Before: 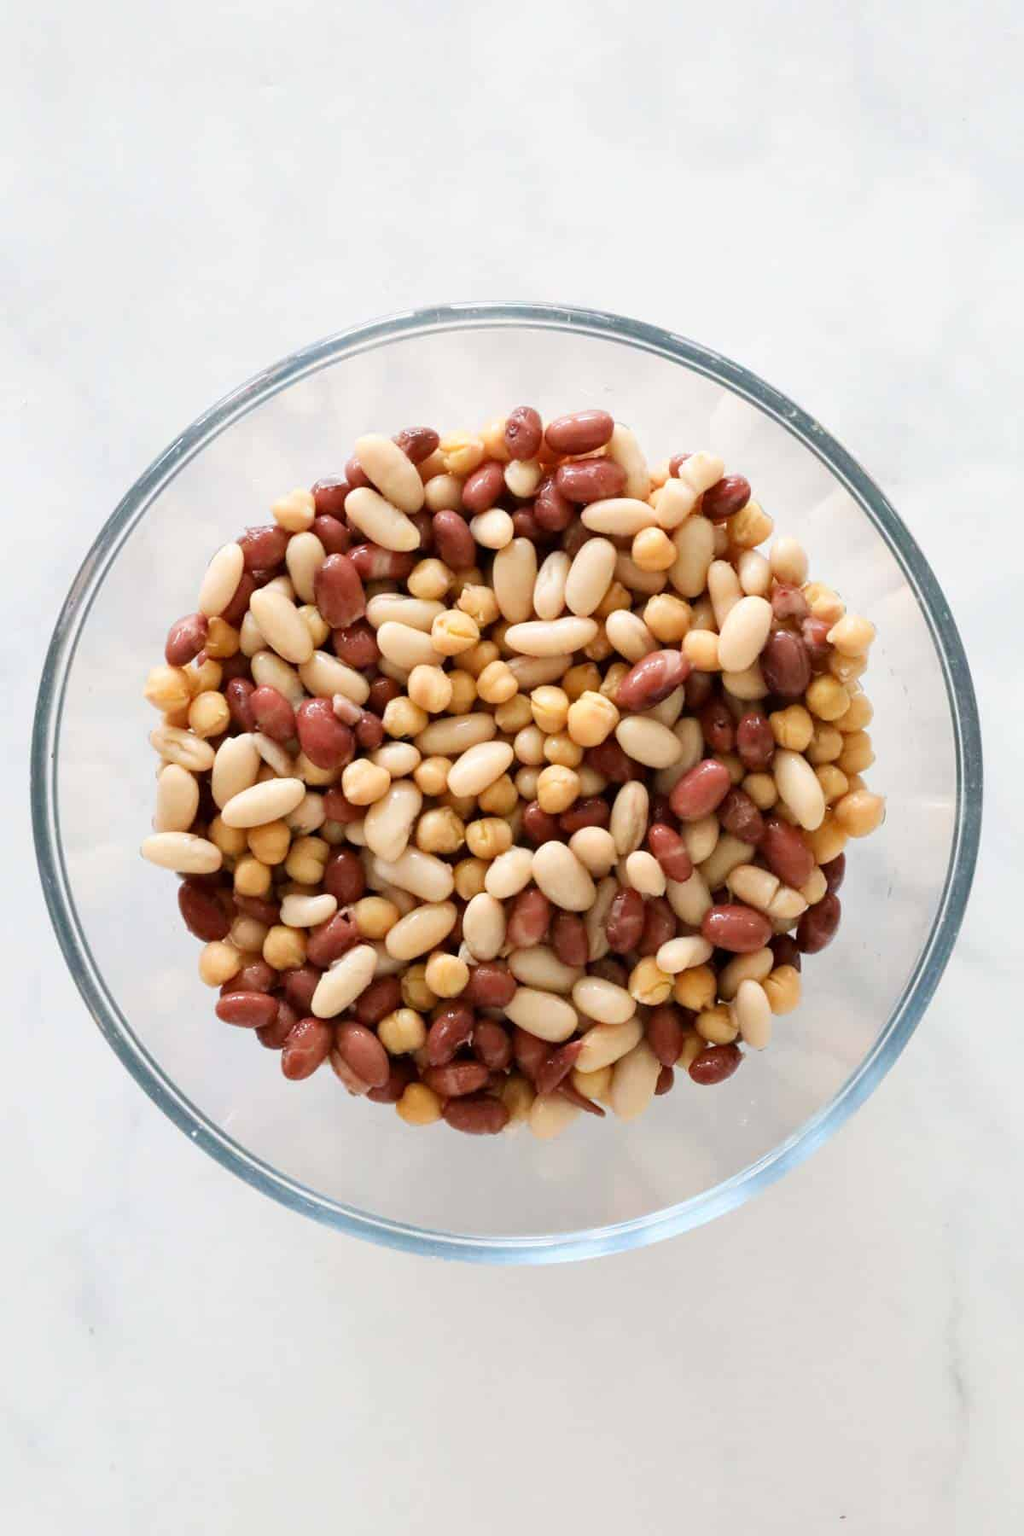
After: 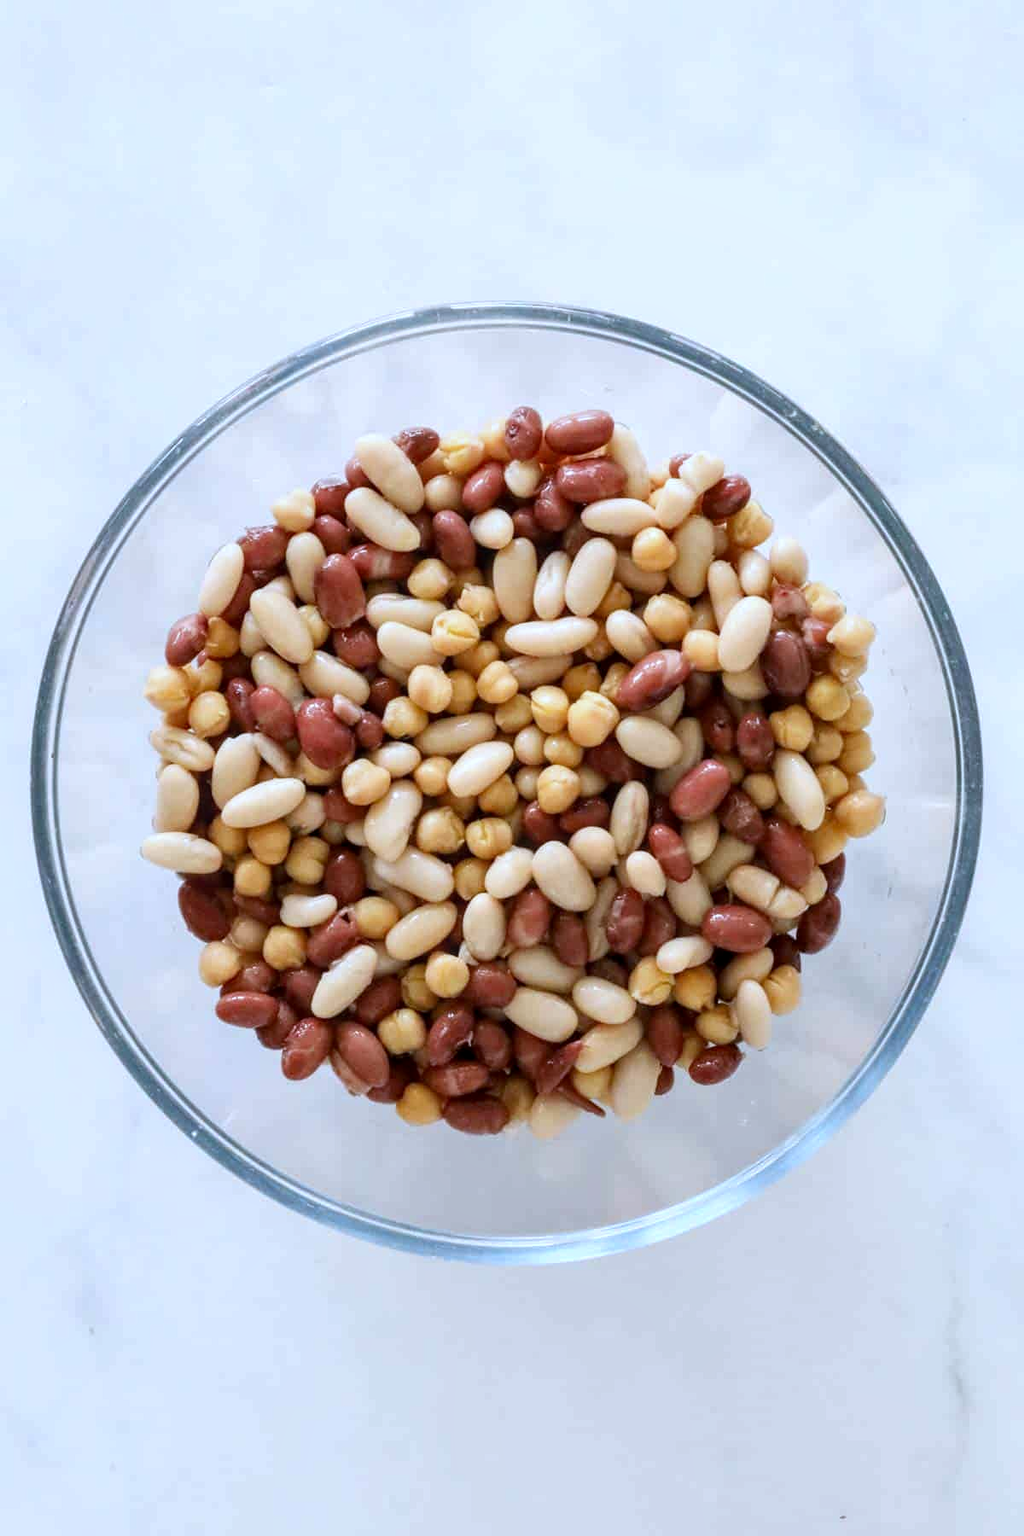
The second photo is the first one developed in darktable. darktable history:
white balance: red 0.931, blue 1.11
local contrast: on, module defaults
